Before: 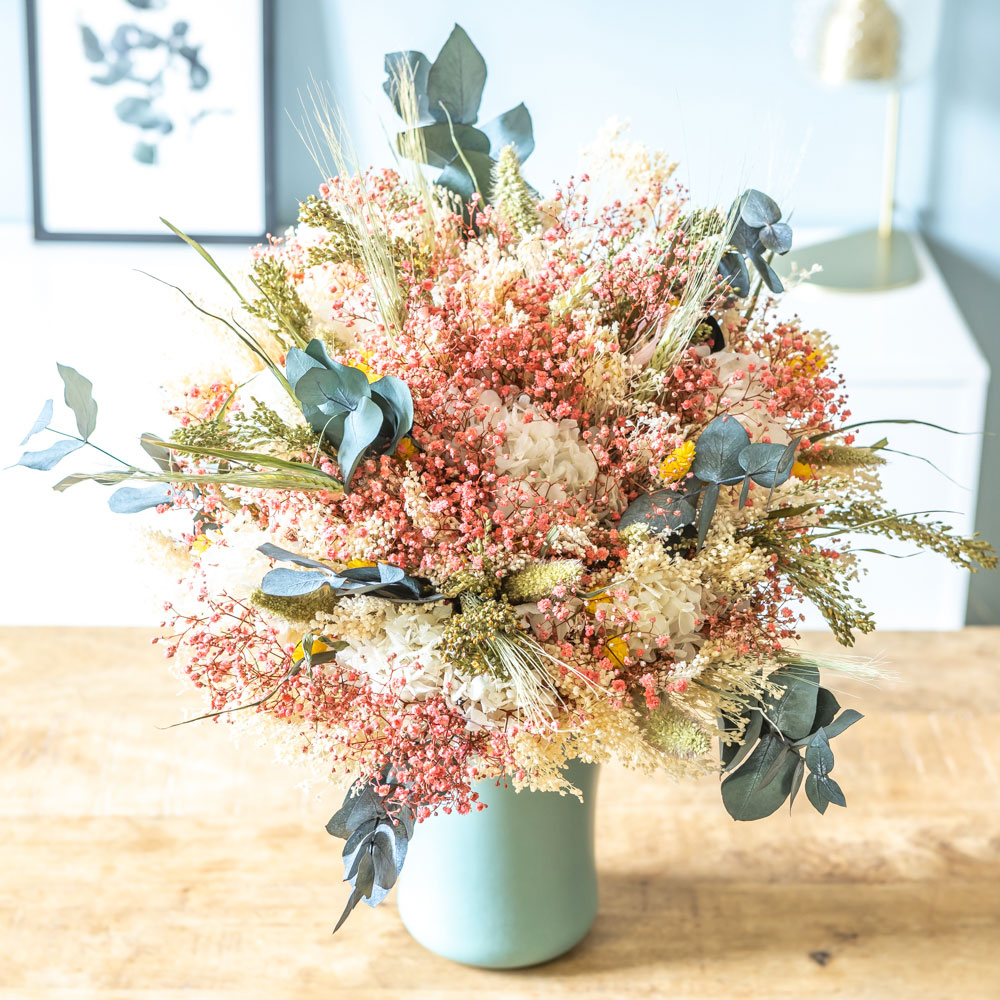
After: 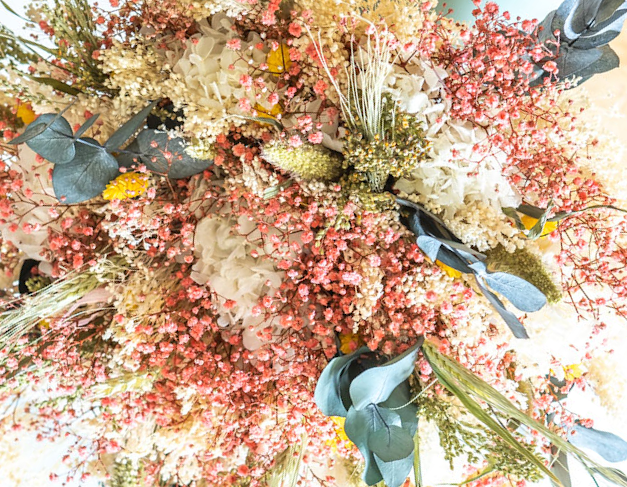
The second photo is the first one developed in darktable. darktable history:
crop and rotate: angle 147.79°, left 9.113%, top 15.621%, right 4.393%, bottom 17.172%
tone equalizer: on, module defaults
